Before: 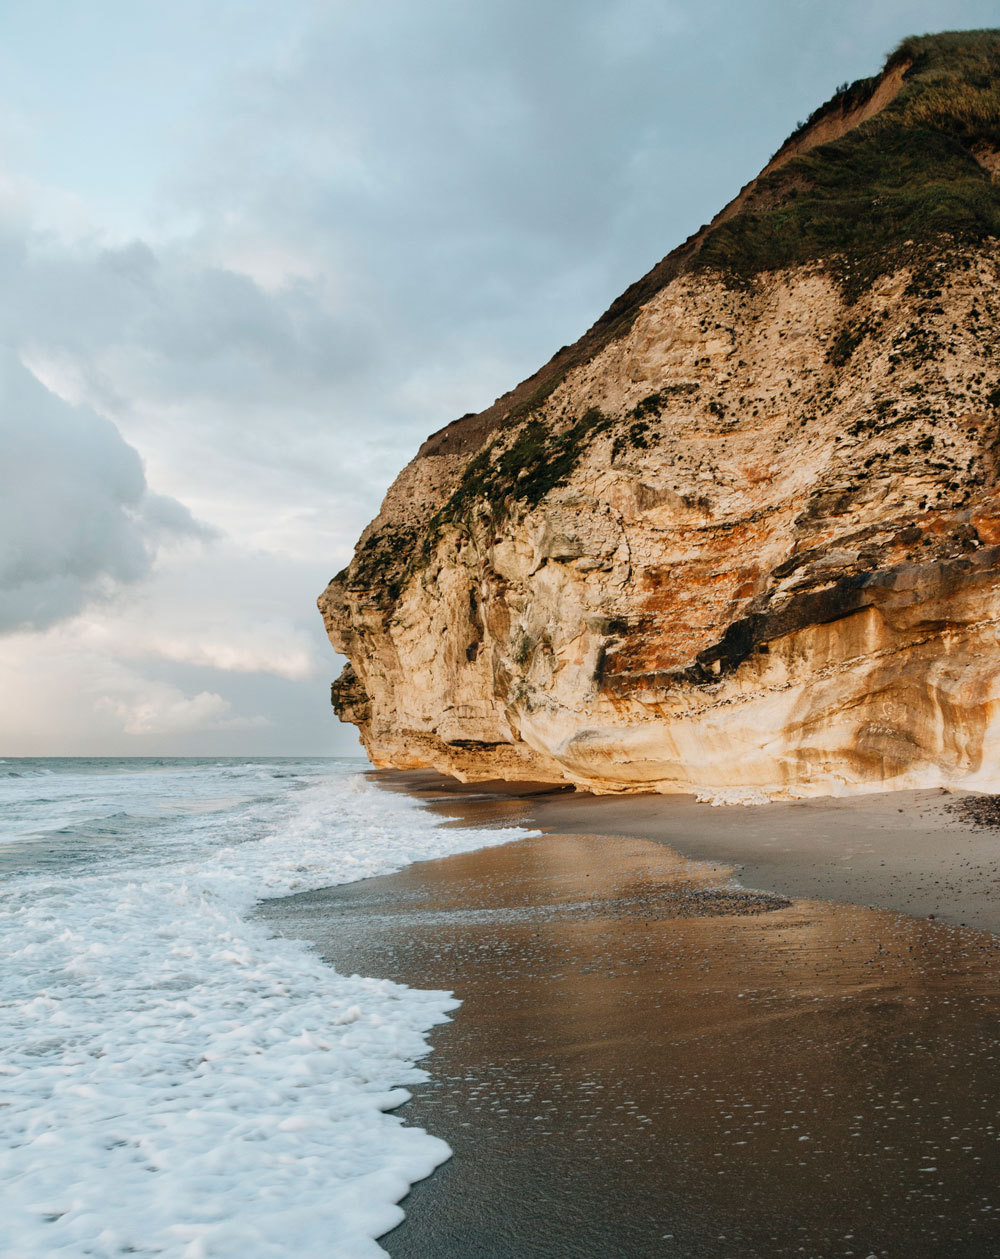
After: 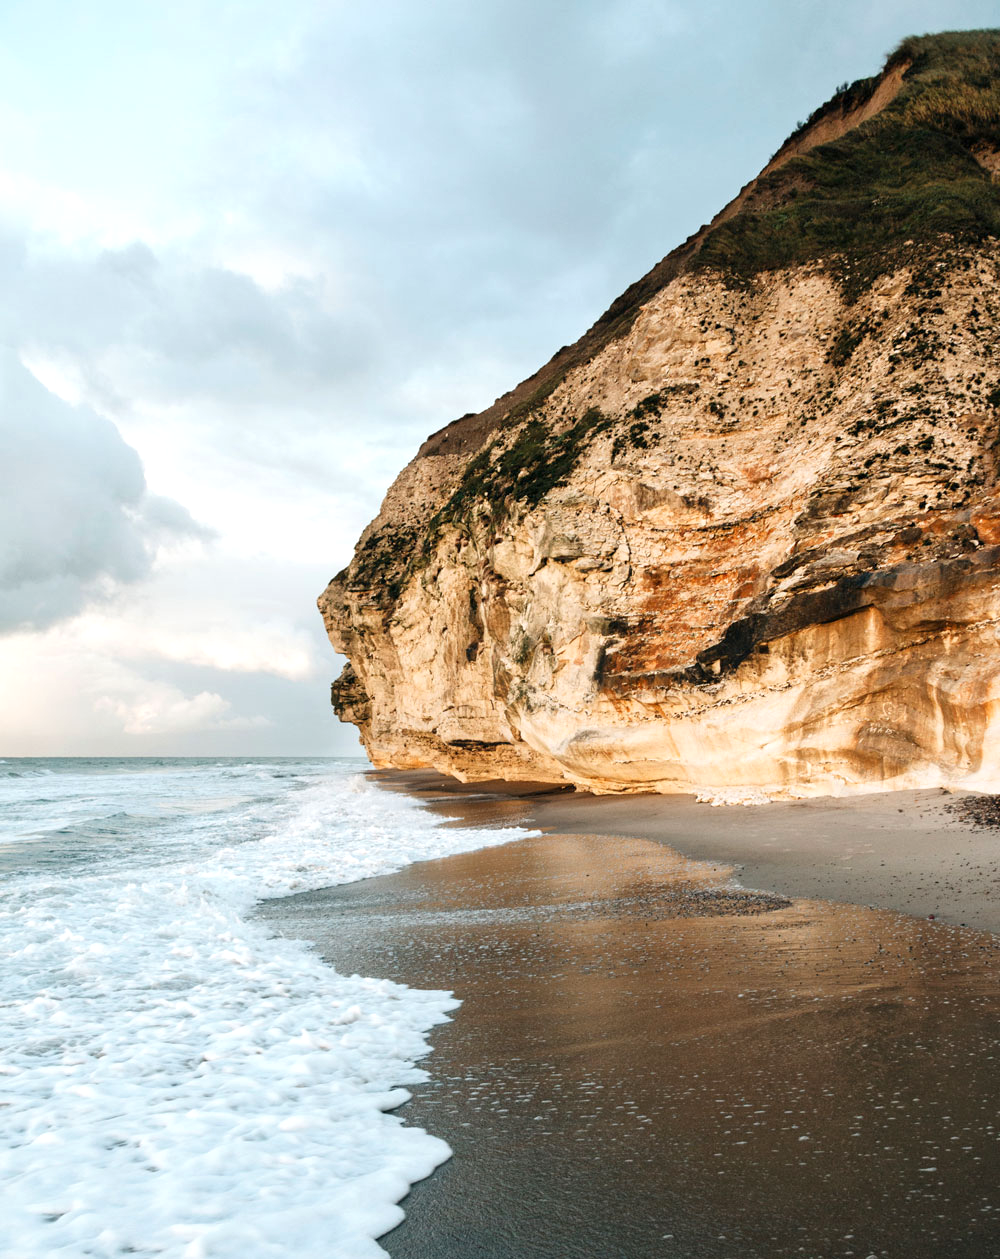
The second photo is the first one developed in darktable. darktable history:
contrast brightness saturation: contrast 0.013, saturation -0.065
exposure: black level correction 0.001, exposure 0.499 EV, compensate highlight preservation false
